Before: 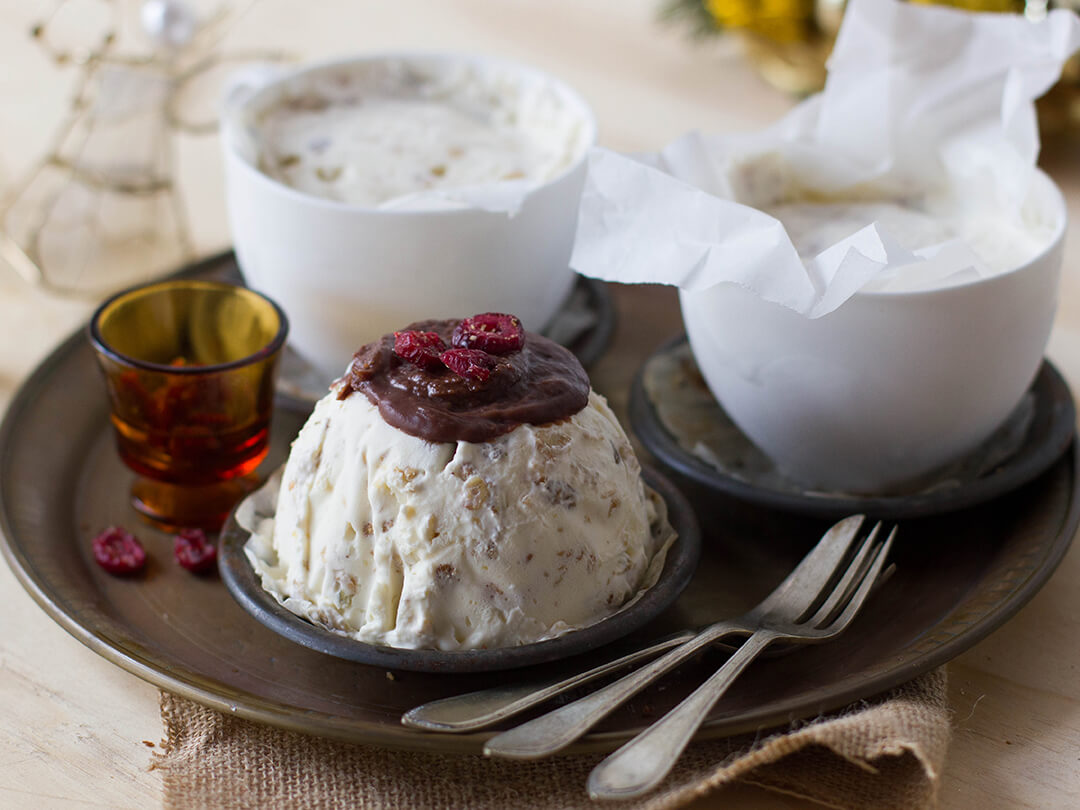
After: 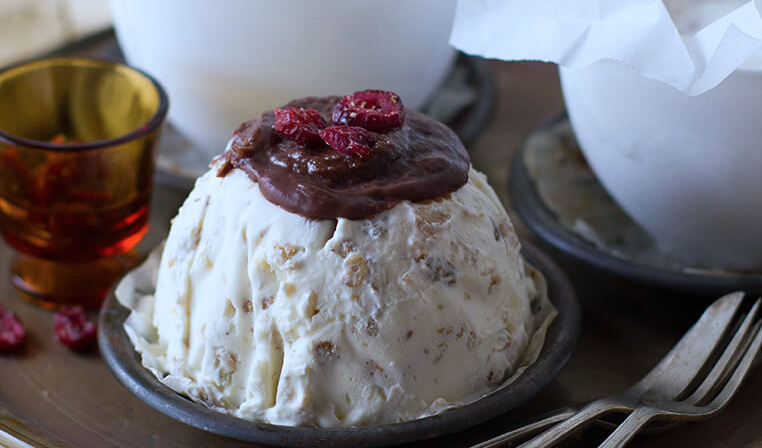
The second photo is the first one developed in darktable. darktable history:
color calibration: x 0.37, y 0.382, temperature 4313.32 K
crop: left 11.123%, top 27.61%, right 18.3%, bottom 17.034%
